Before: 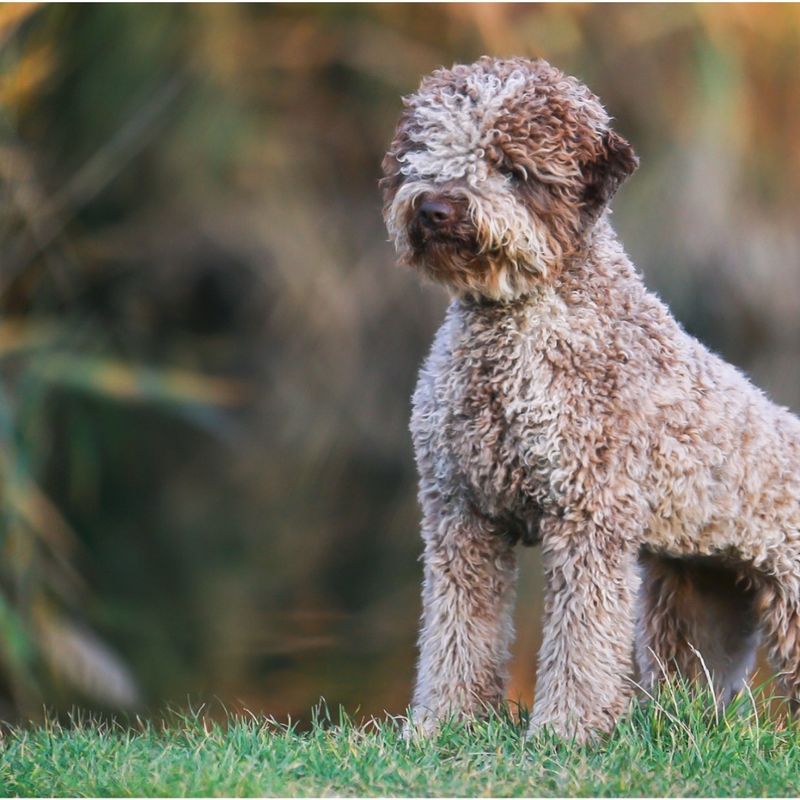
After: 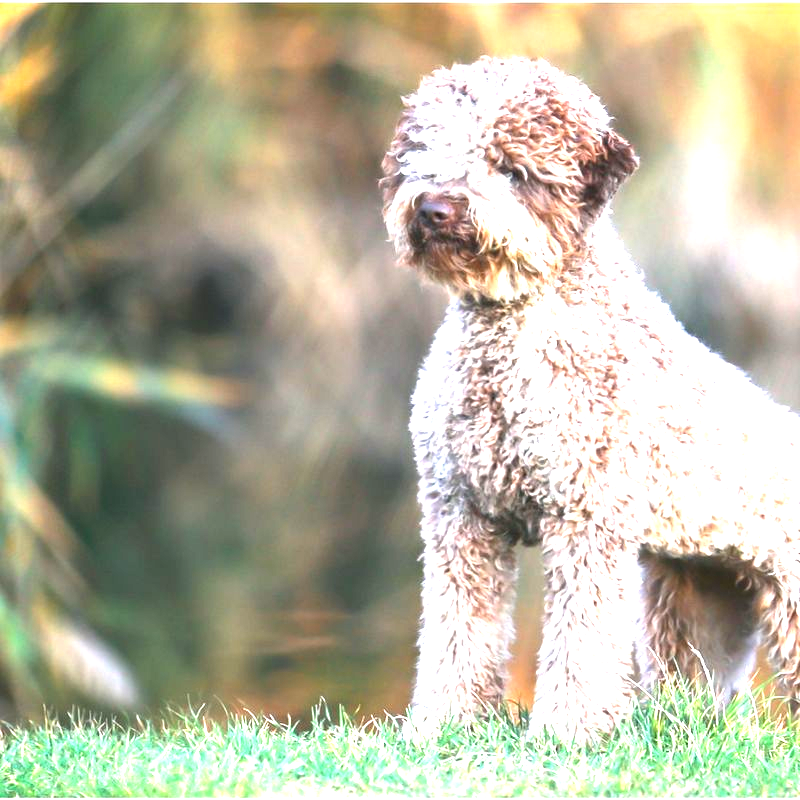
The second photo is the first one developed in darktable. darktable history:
exposure: black level correction 0, exposure 1.942 EV, compensate highlight preservation false
